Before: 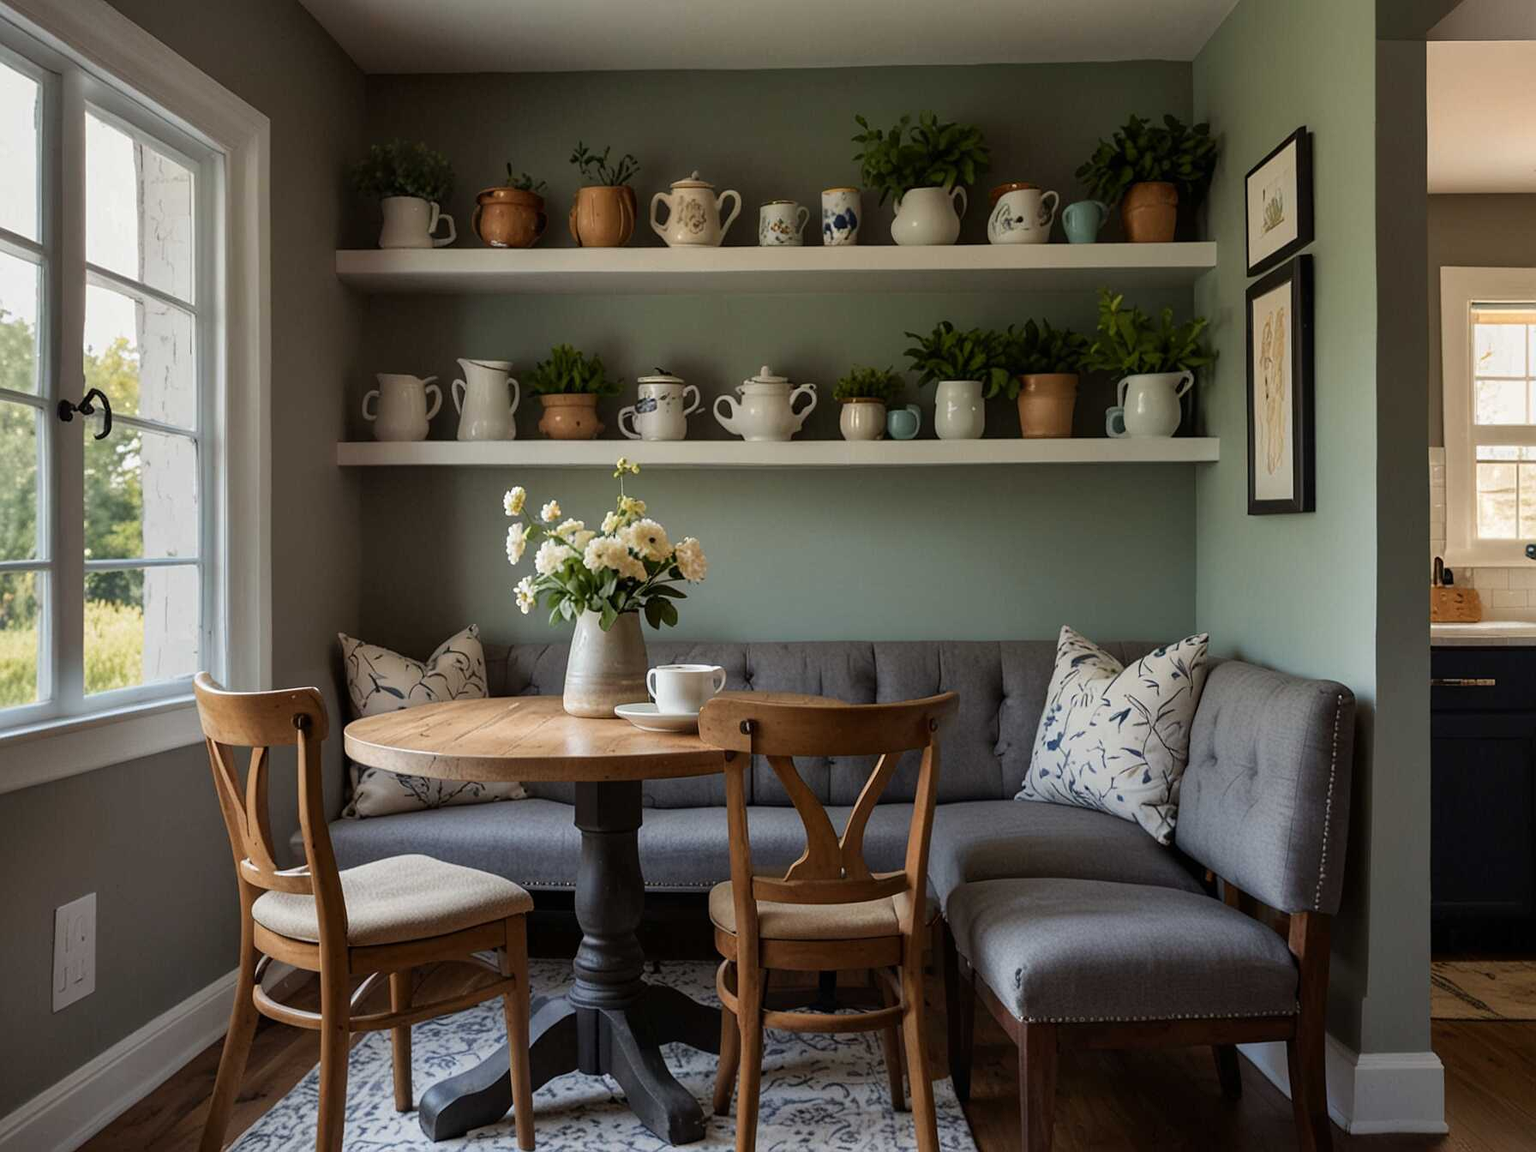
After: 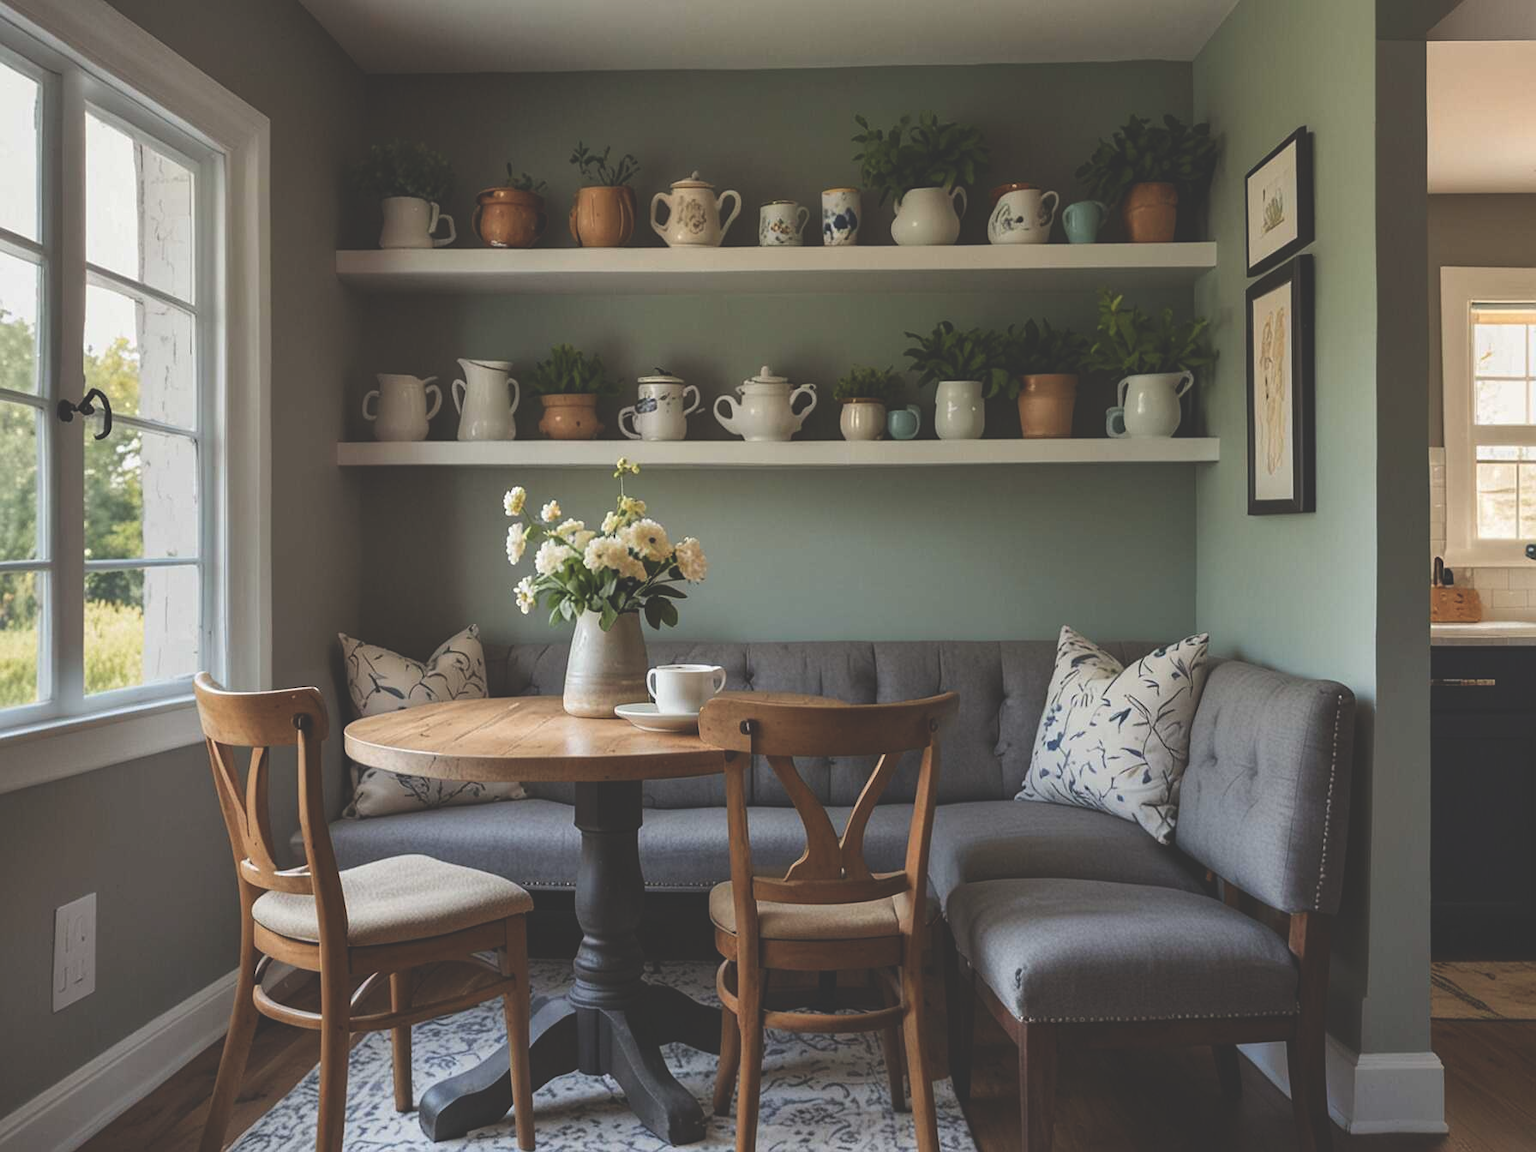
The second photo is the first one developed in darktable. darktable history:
color balance rgb: global vibrance 0.5%
exposure: black level correction -0.03, compensate highlight preservation false
